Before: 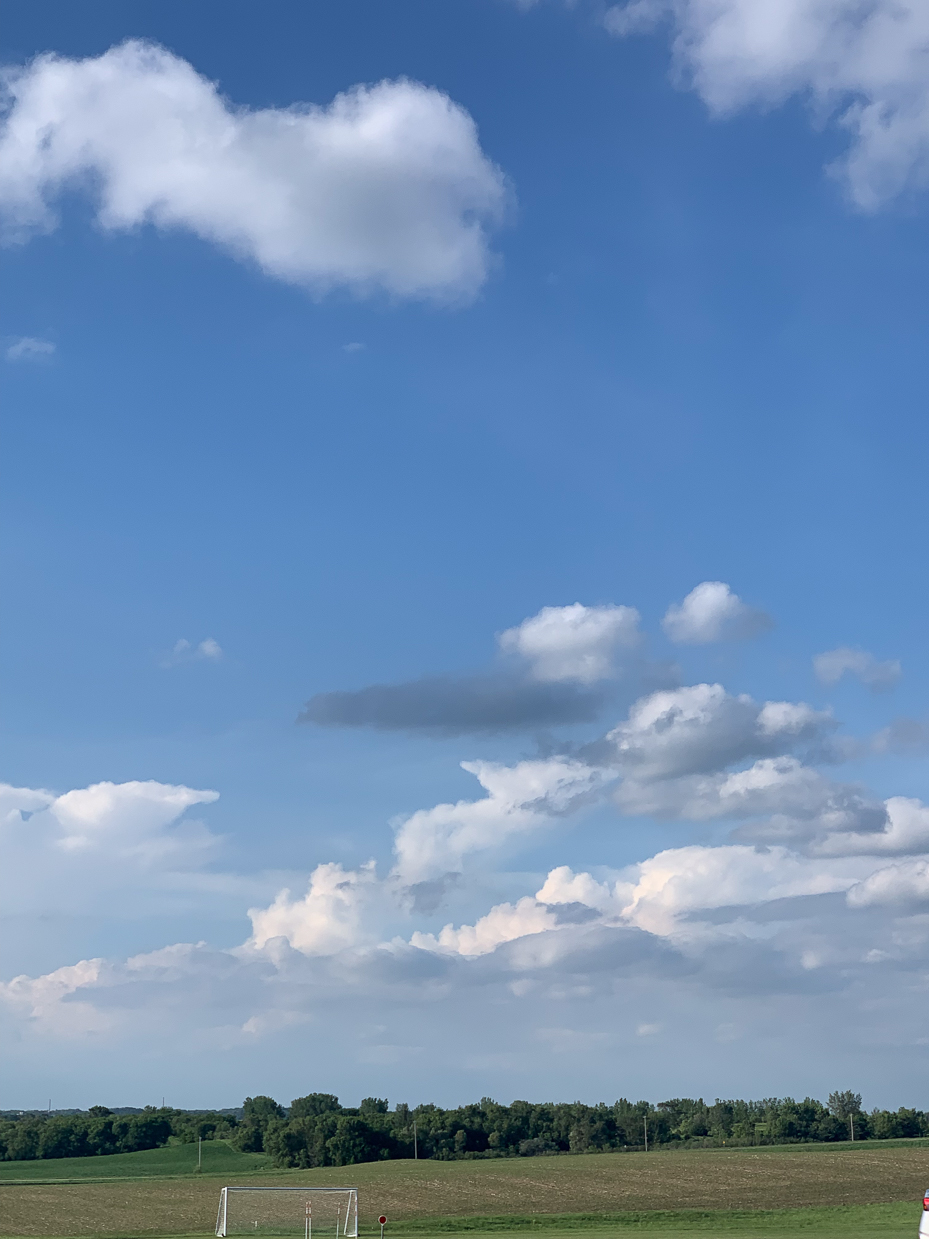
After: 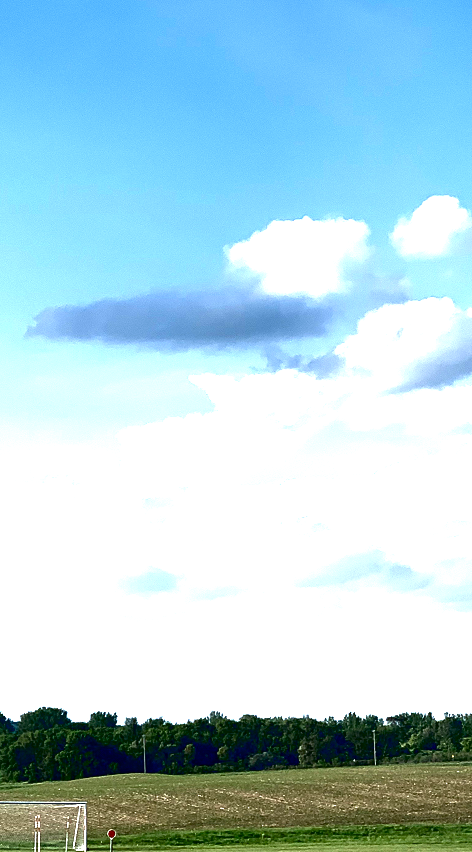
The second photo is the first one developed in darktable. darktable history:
crop and rotate: left 29.278%, top 31.201%, right 19.824%
contrast brightness saturation: brightness -0.527
exposure: black level correction 0.014, exposure 1.787 EV, compensate highlight preservation false
